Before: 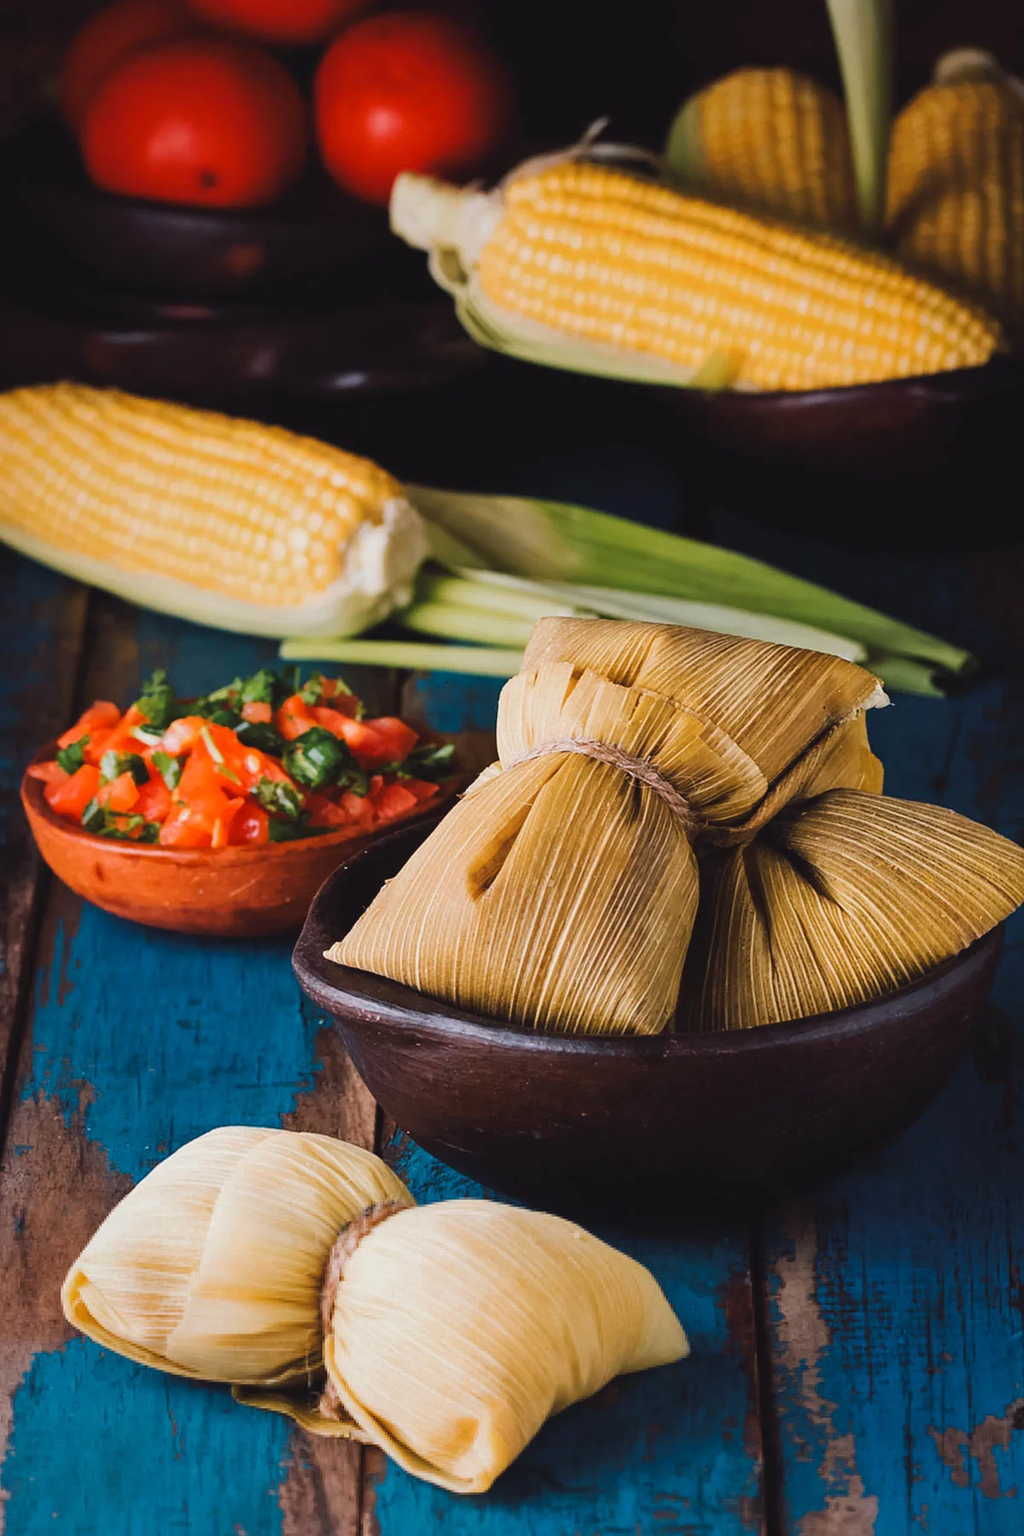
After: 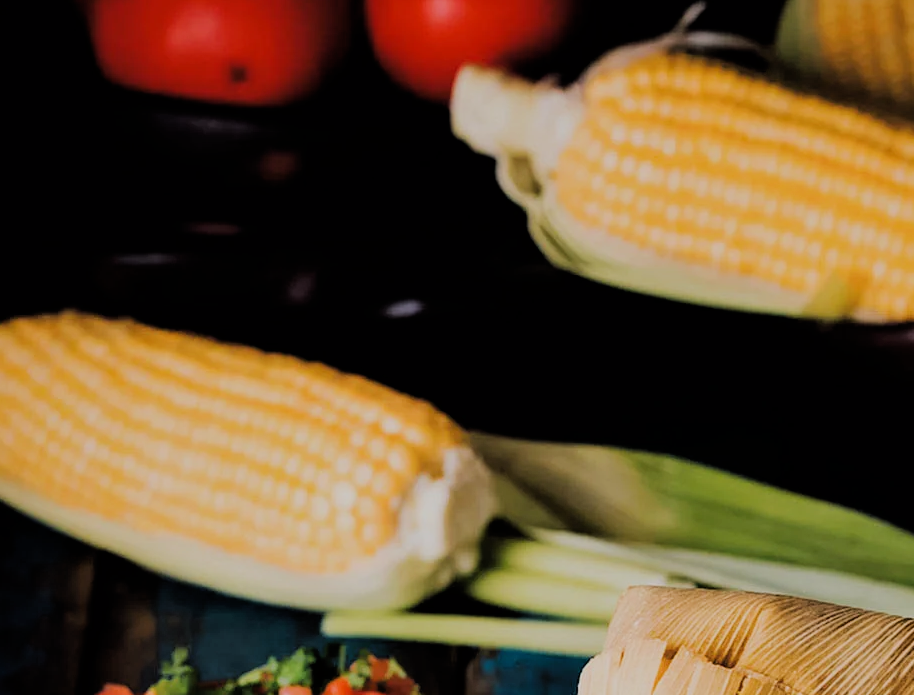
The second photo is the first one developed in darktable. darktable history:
filmic rgb: black relative exposure -4.2 EV, white relative exposure 5.14 EV, hardness 2.11, contrast 1.172
crop: left 0.55%, top 7.634%, right 23.227%, bottom 53.752%
